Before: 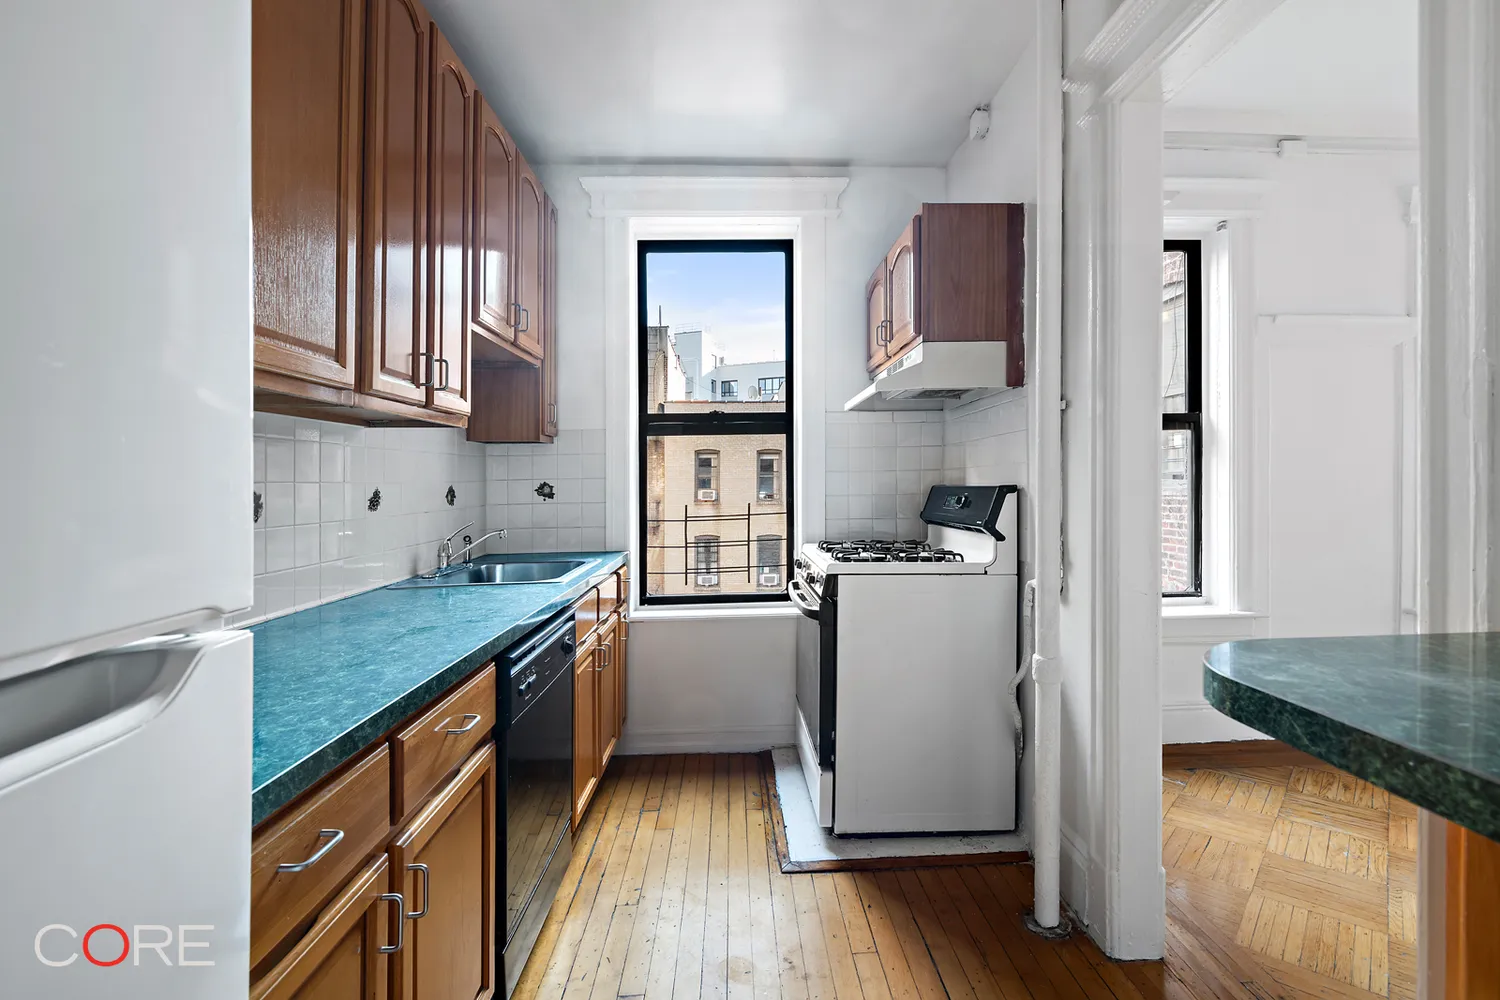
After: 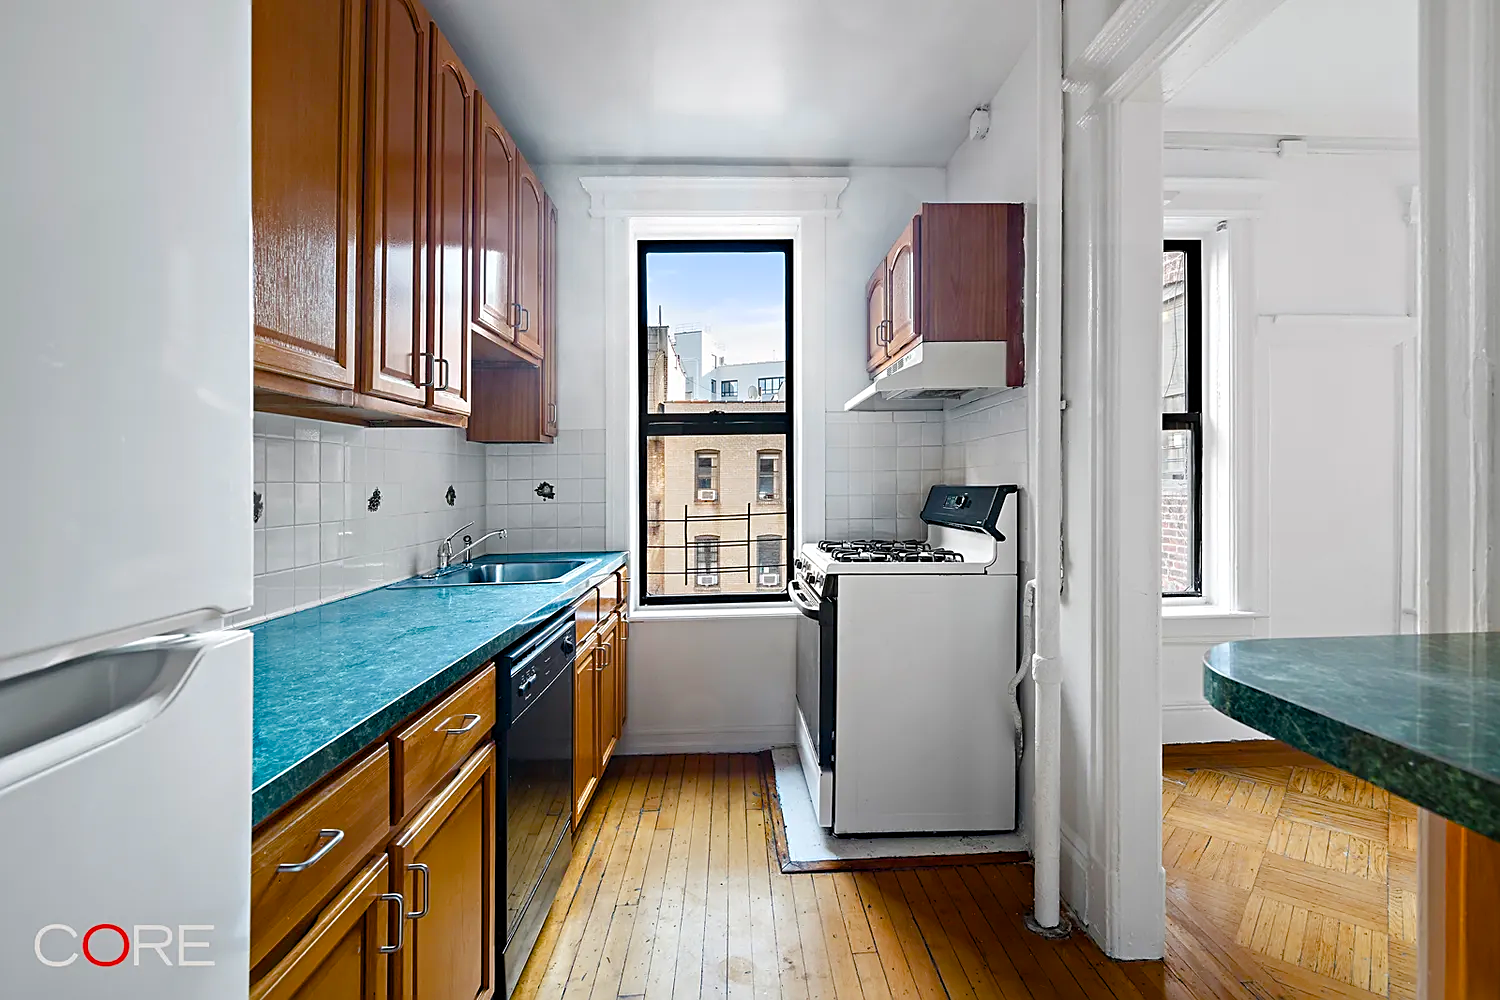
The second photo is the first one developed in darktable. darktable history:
color balance rgb: perceptual saturation grading › global saturation 35%, perceptual saturation grading › highlights -25%, perceptual saturation grading › shadows 50%
sharpen: on, module defaults
